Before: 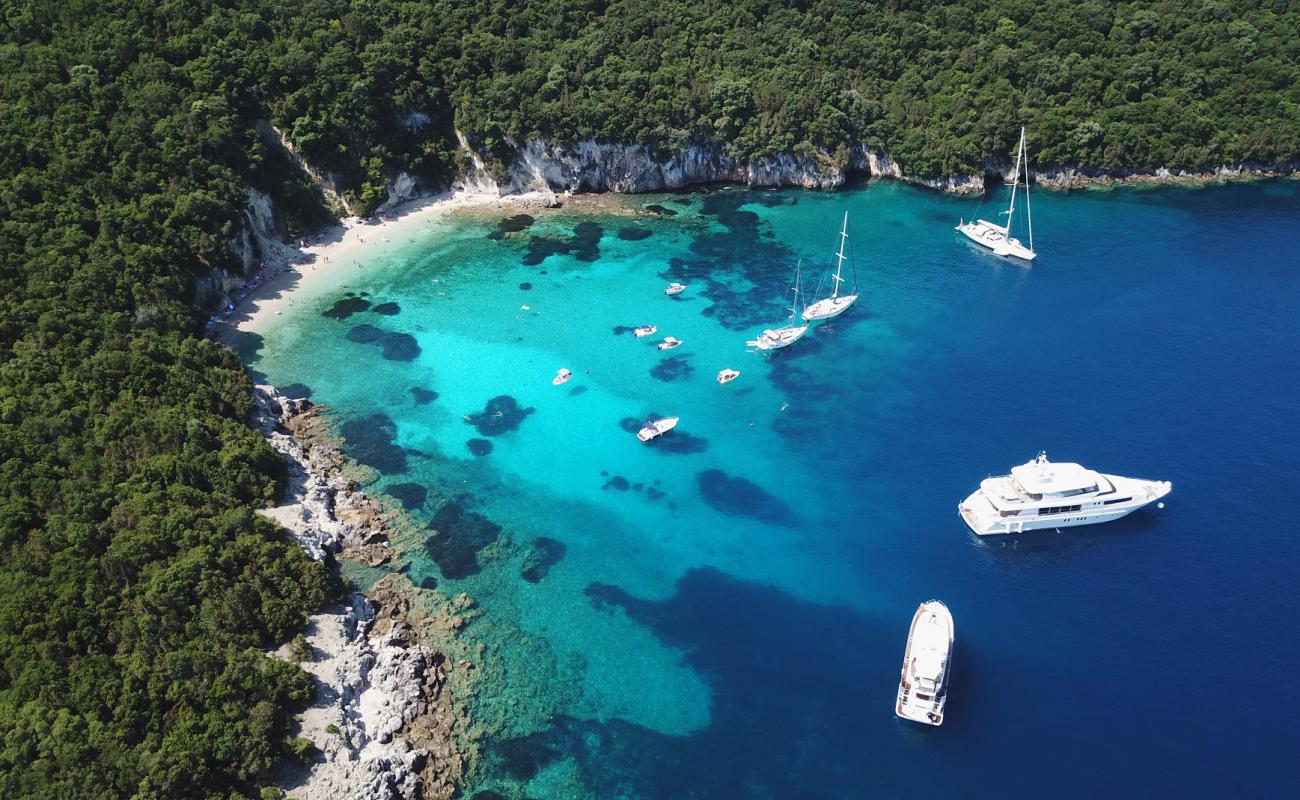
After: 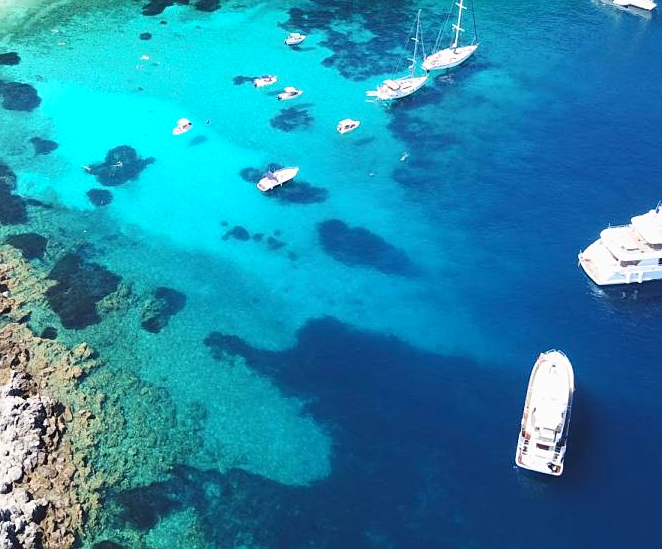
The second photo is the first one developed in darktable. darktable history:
crop and rotate: left 29.233%, top 31.281%, right 19.807%
sharpen: amount 0.202
contrast brightness saturation: contrast 0.199, brightness 0.153, saturation 0.138
